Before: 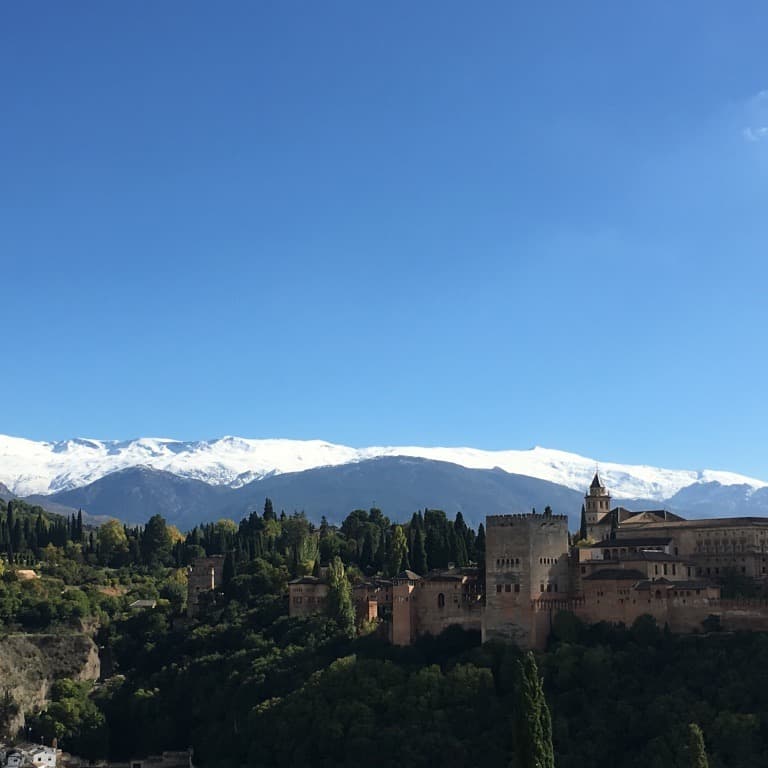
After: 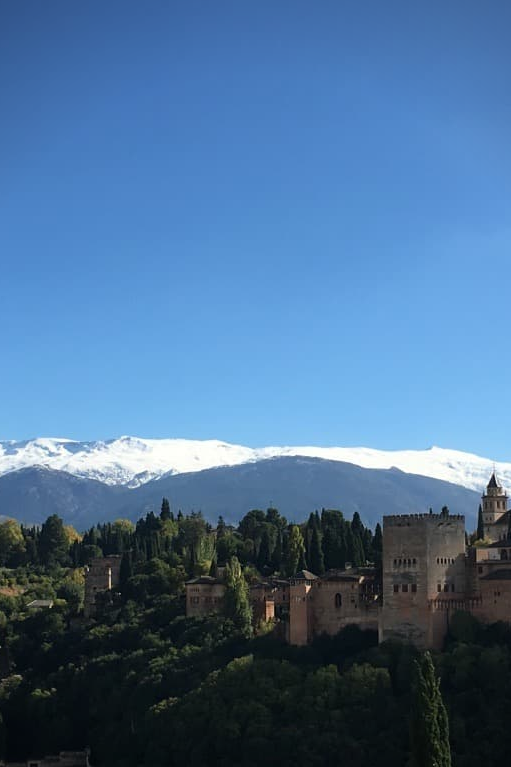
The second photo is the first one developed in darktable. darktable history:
vignetting: saturation -0.028, unbound false
crop and rotate: left 13.469%, right 19.944%
